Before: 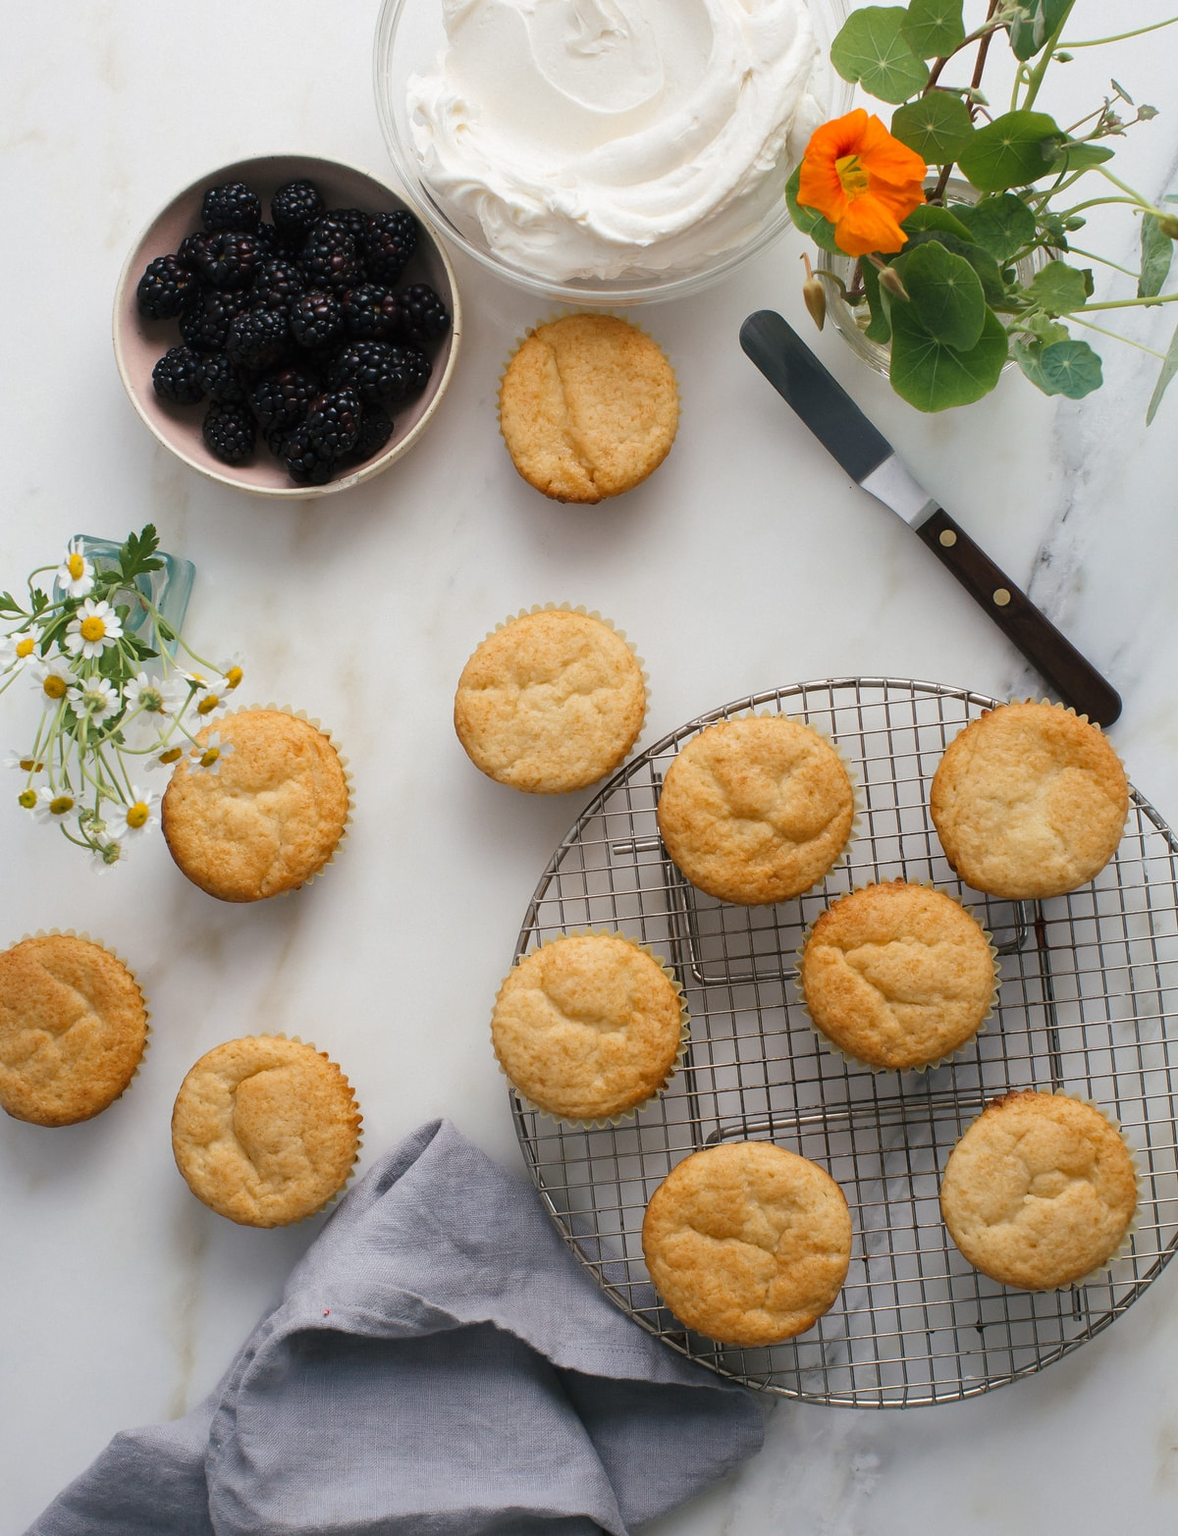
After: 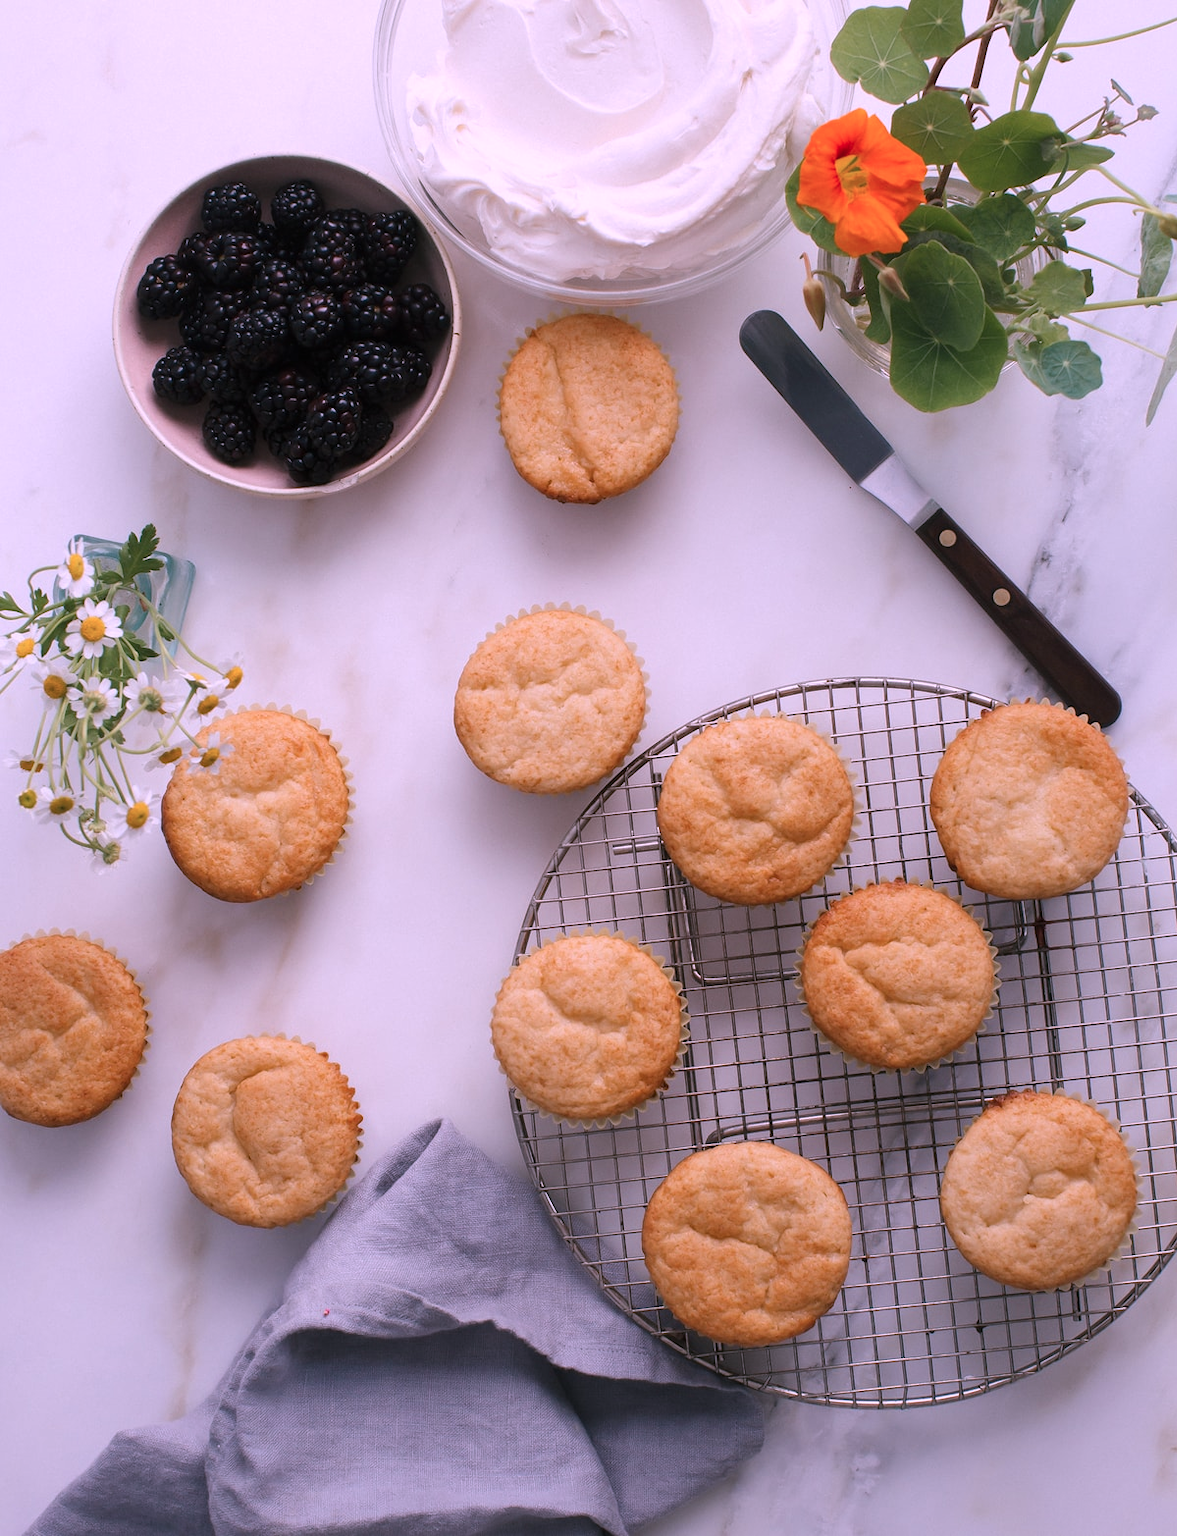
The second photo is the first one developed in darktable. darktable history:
color correction: highlights a* 15.83, highlights b* -20.25
